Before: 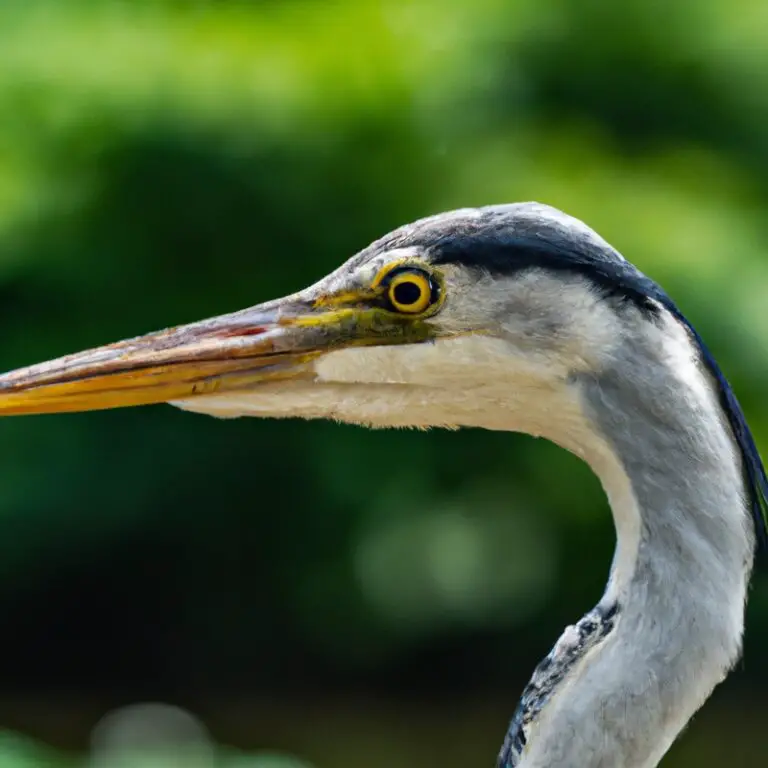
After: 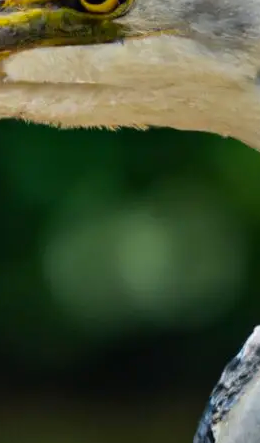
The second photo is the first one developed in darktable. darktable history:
contrast brightness saturation: contrast 0.037, saturation 0.073
crop: left 40.498%, top 39.183%, right 25.621%, bottom 3.126%
